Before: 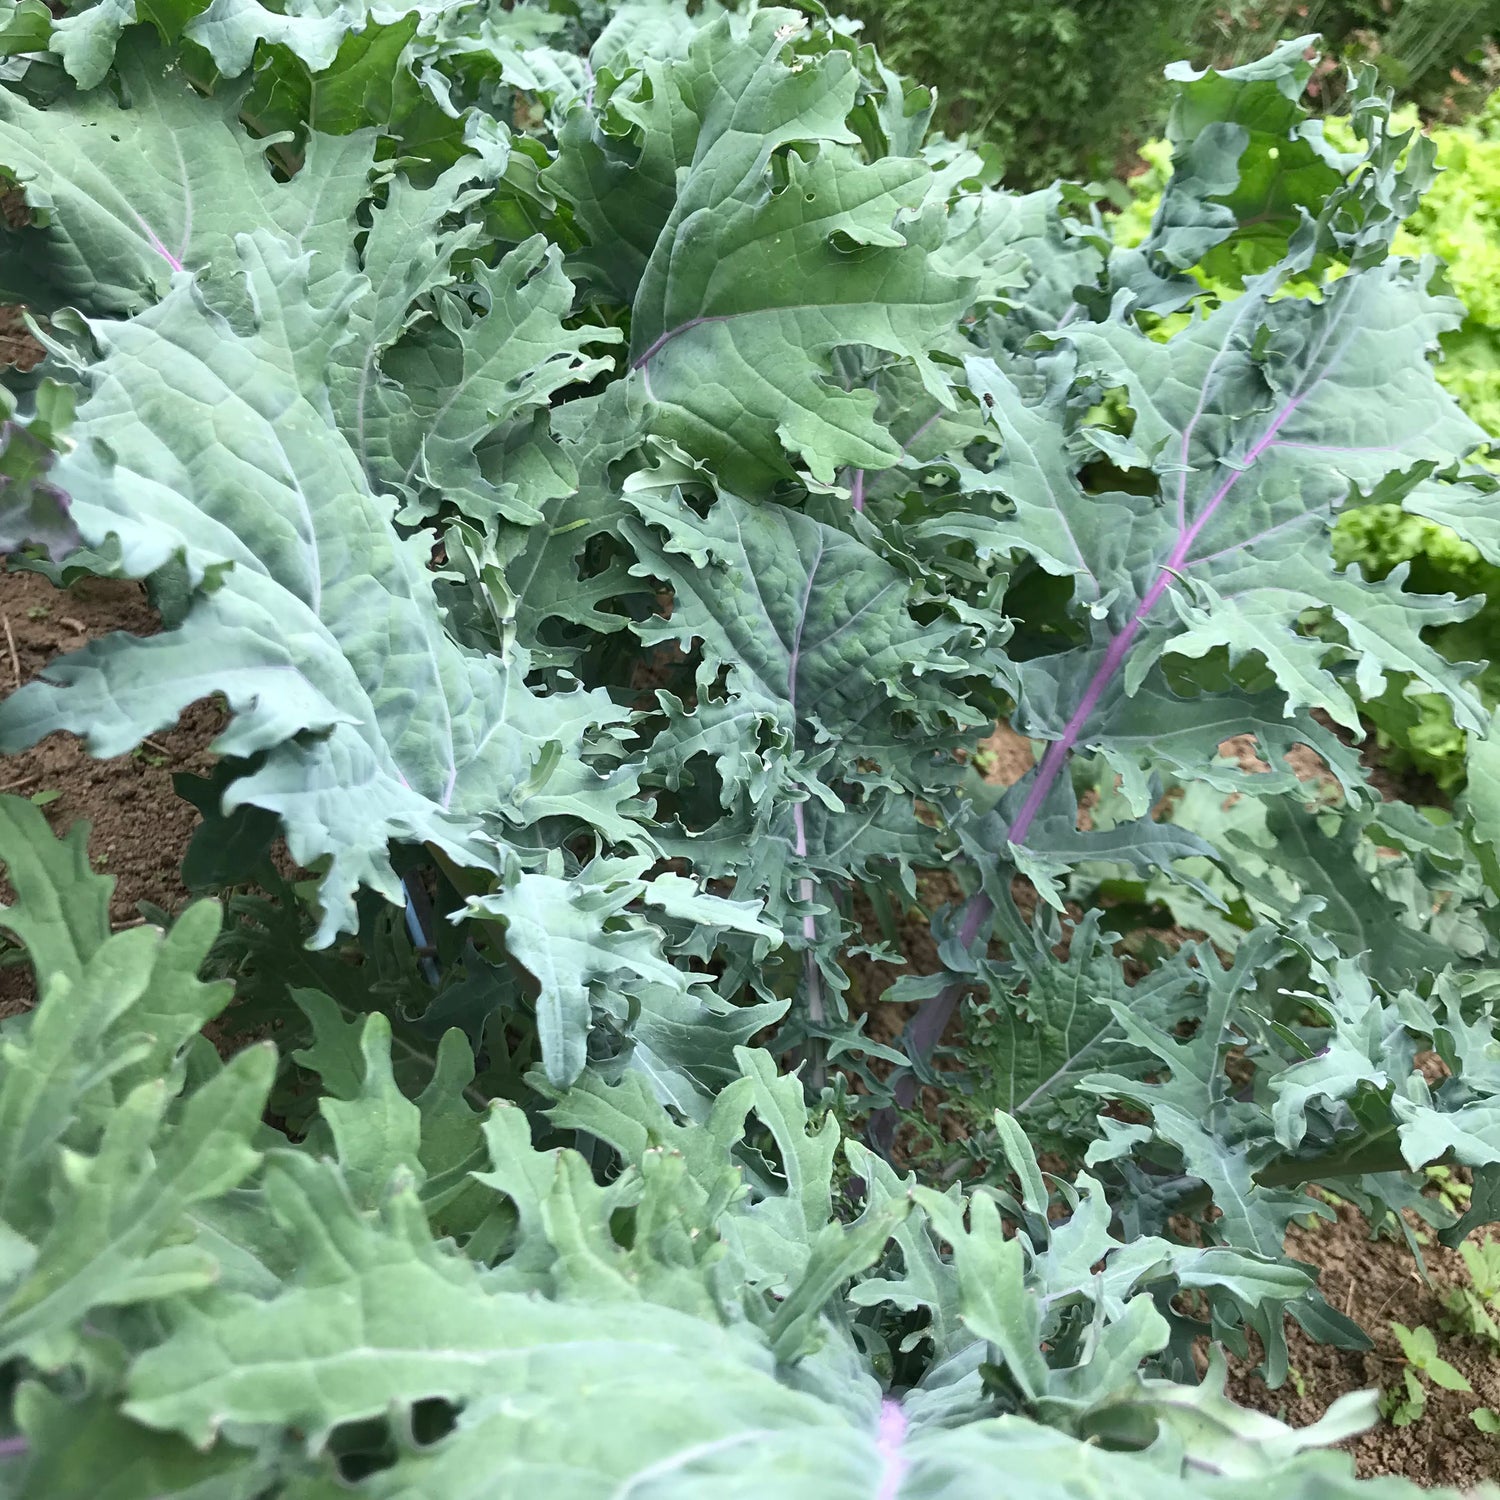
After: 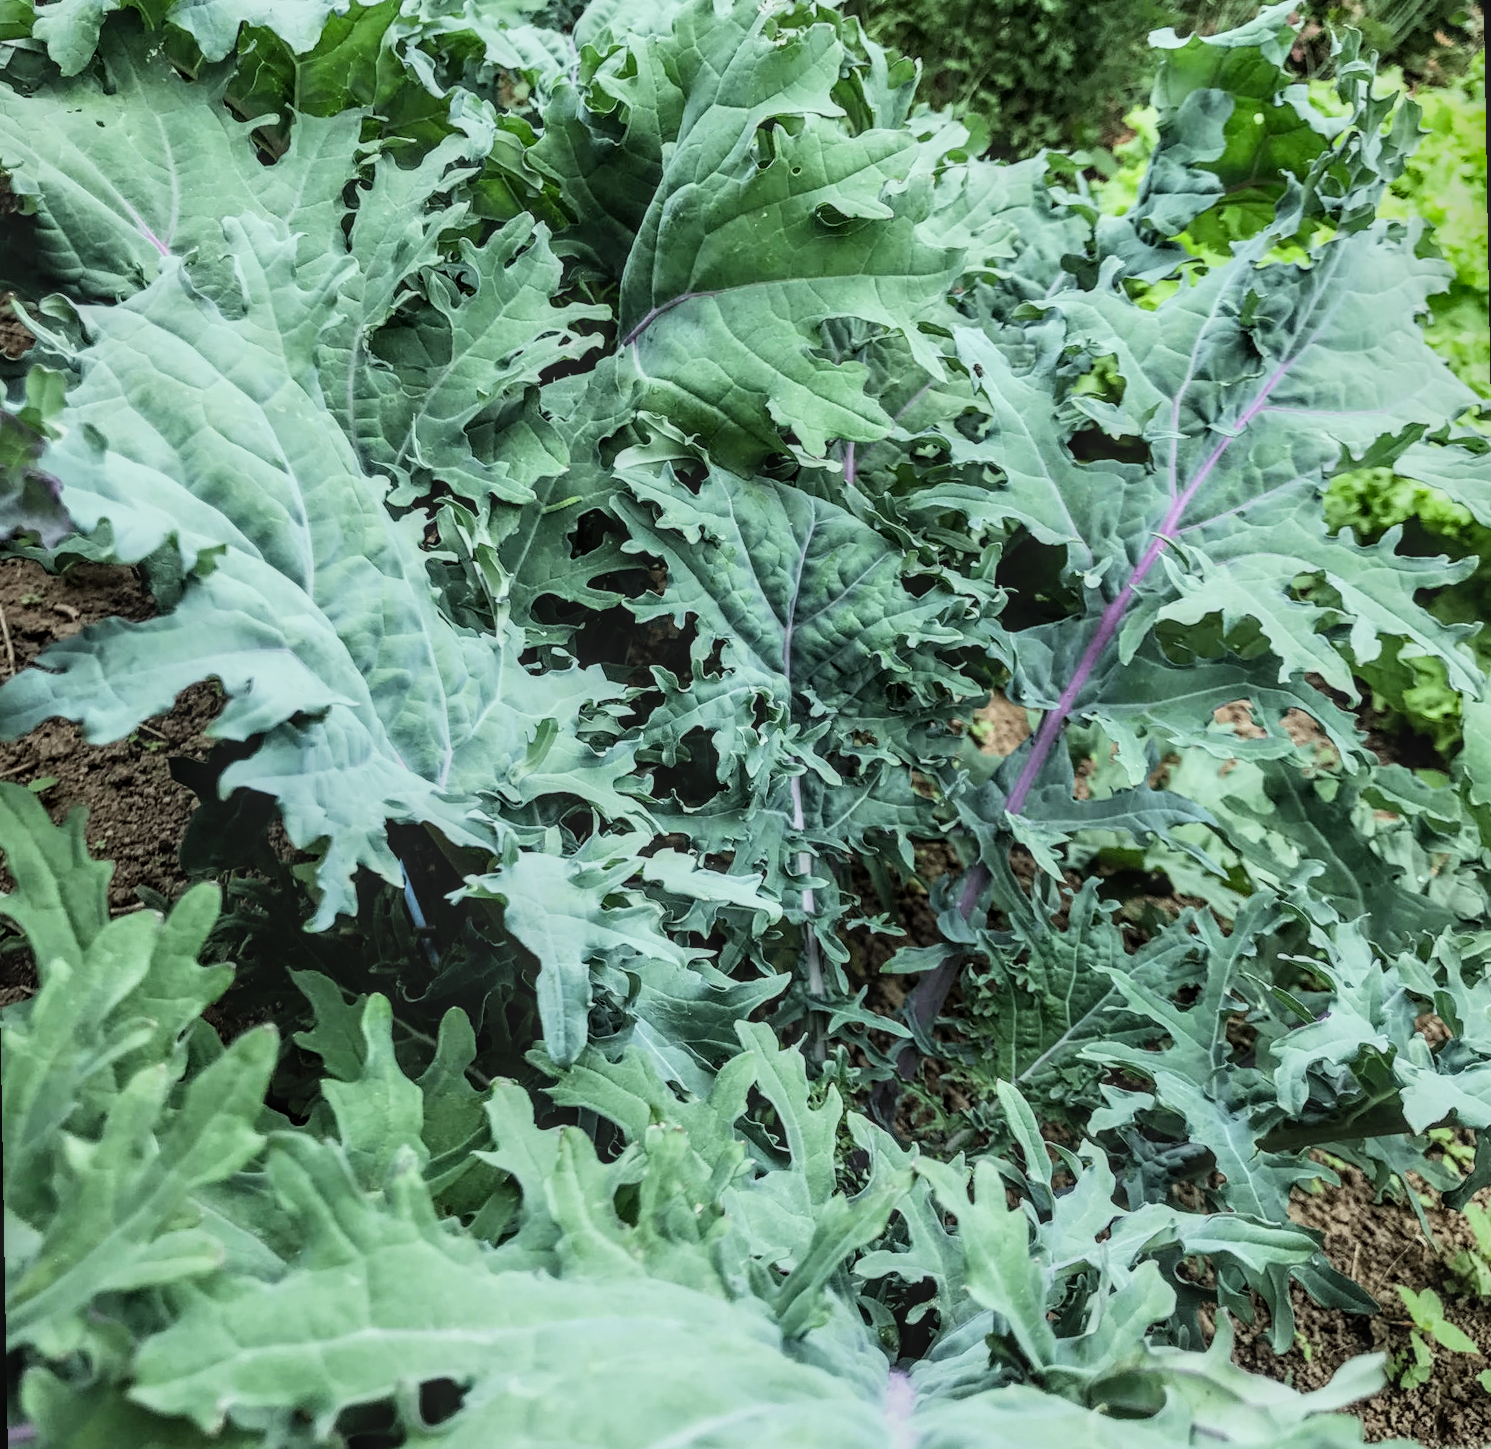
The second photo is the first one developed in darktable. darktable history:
filmic rgb: black relative exposure -5 EV, white relative exposure 3.5 EV, hardness 3.19, contrast 1.4, highlights saturation mix -50%
local contrast: highlights 0%, shadows 0%, detail 133%
color correction: highlights a* -6.69, highlights b* 0.49
rotate and perspective: rotation -1°, crop left 0.011, crop right 0.989, crop top 0.025, crop bottom 0.975
